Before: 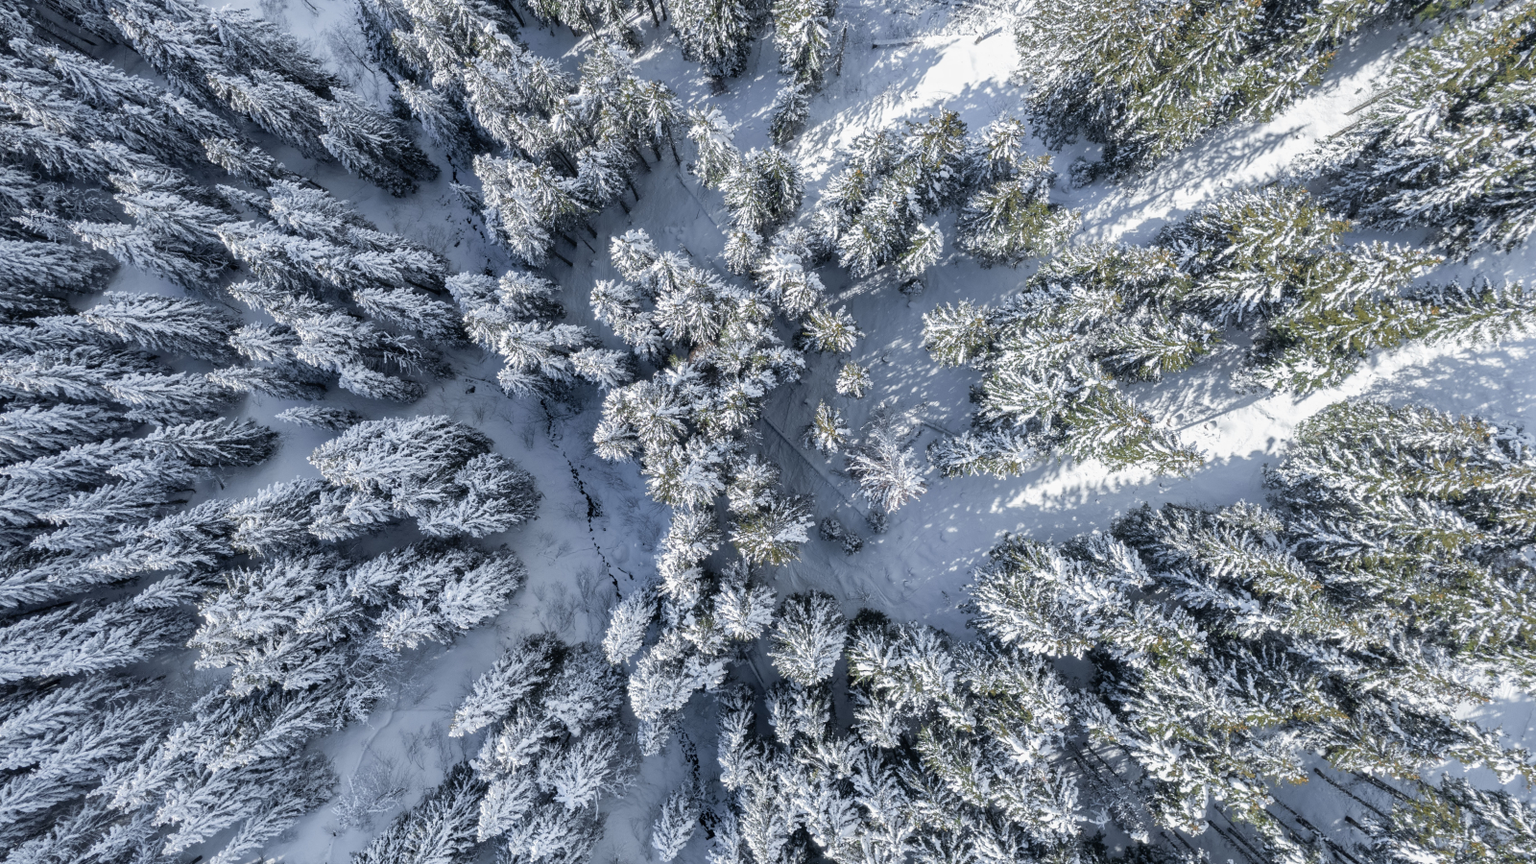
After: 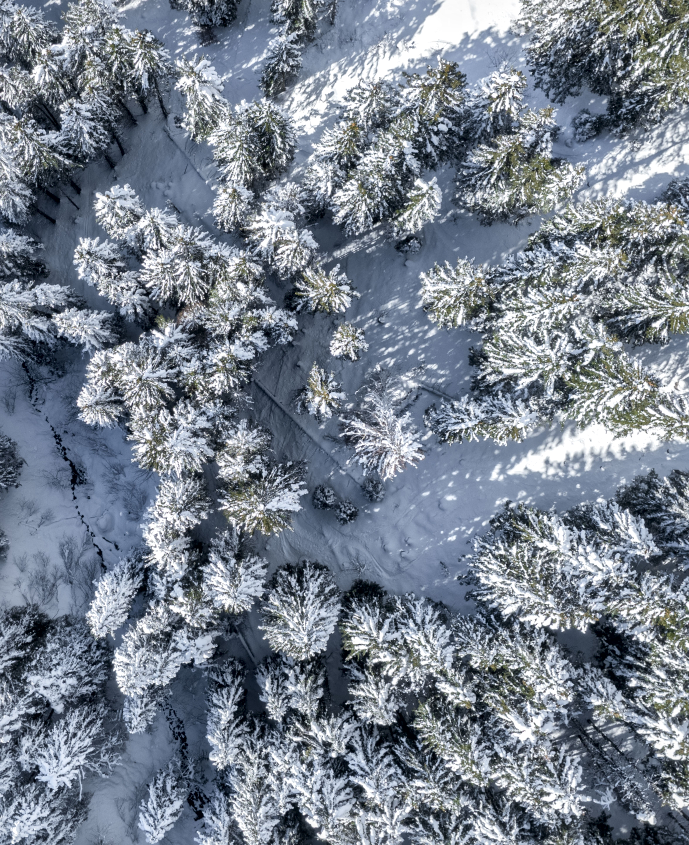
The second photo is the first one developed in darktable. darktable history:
crop: left 33.86%, top 6.015%, right 23.027%
local contrast: mode bilateral grid, contrast 20, coarseness 19, detail 163%, midtone range 0.2
